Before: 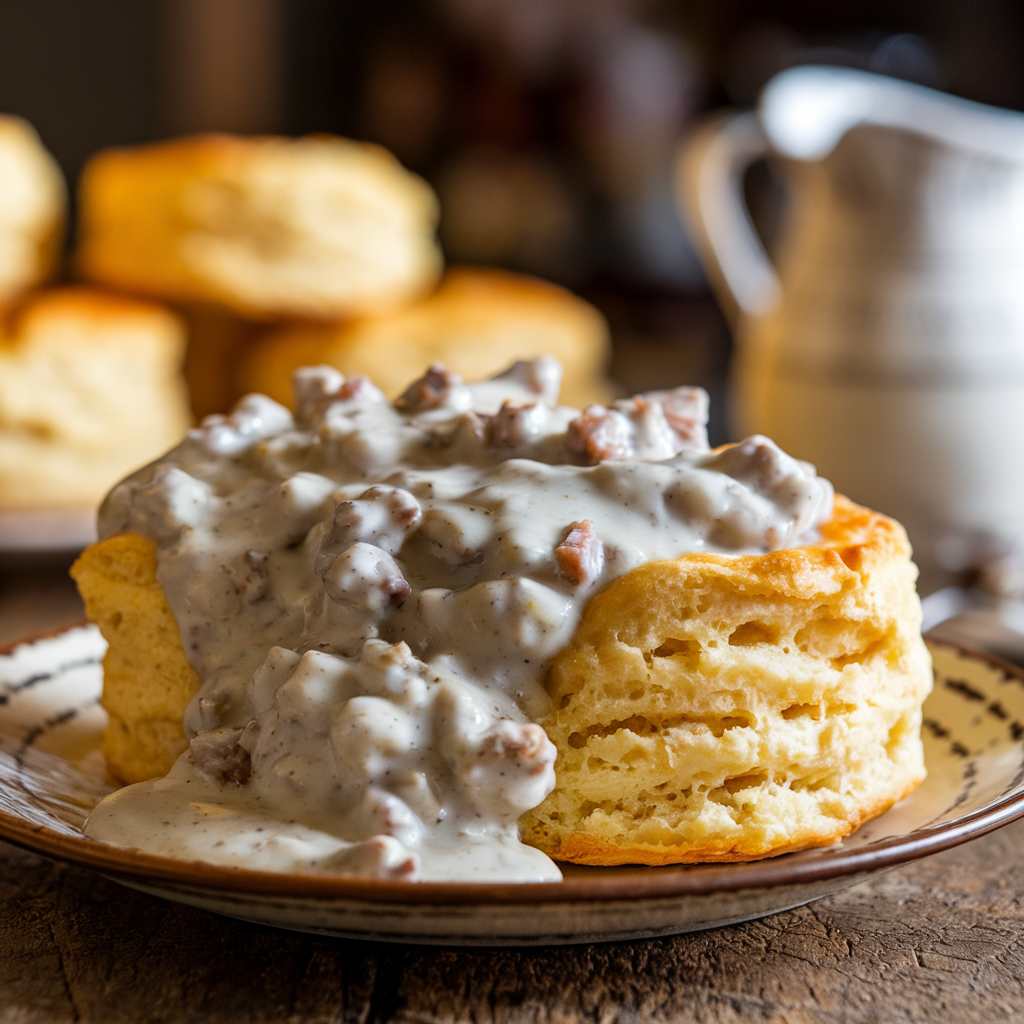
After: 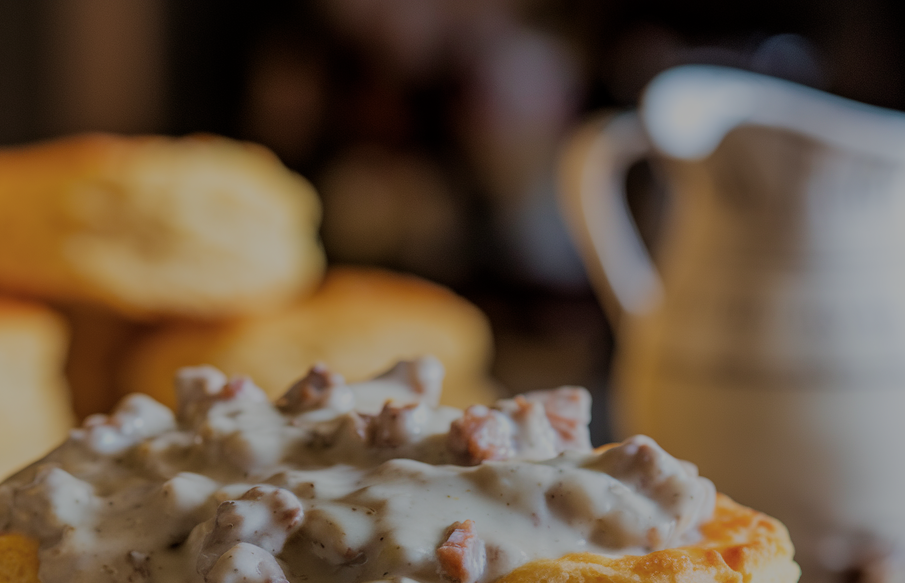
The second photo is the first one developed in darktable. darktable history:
exposure: black level correction 0, exposure -0.702 EV, compensate highlight preservation false
filmic rgb: middle gray luminance 4.18%, black relative exposure -13.09 EV, white relative exposure 5.02 EV, target black luminance 0%, hardness 5.15, latitude 59.69%, contrast 0.763, highlights saturation mix 3.98%, shadows ↔ highlights balance 26.33%
crop and rotate: left 11.619%, bottom 42.981%
velvia: on, module defaults
